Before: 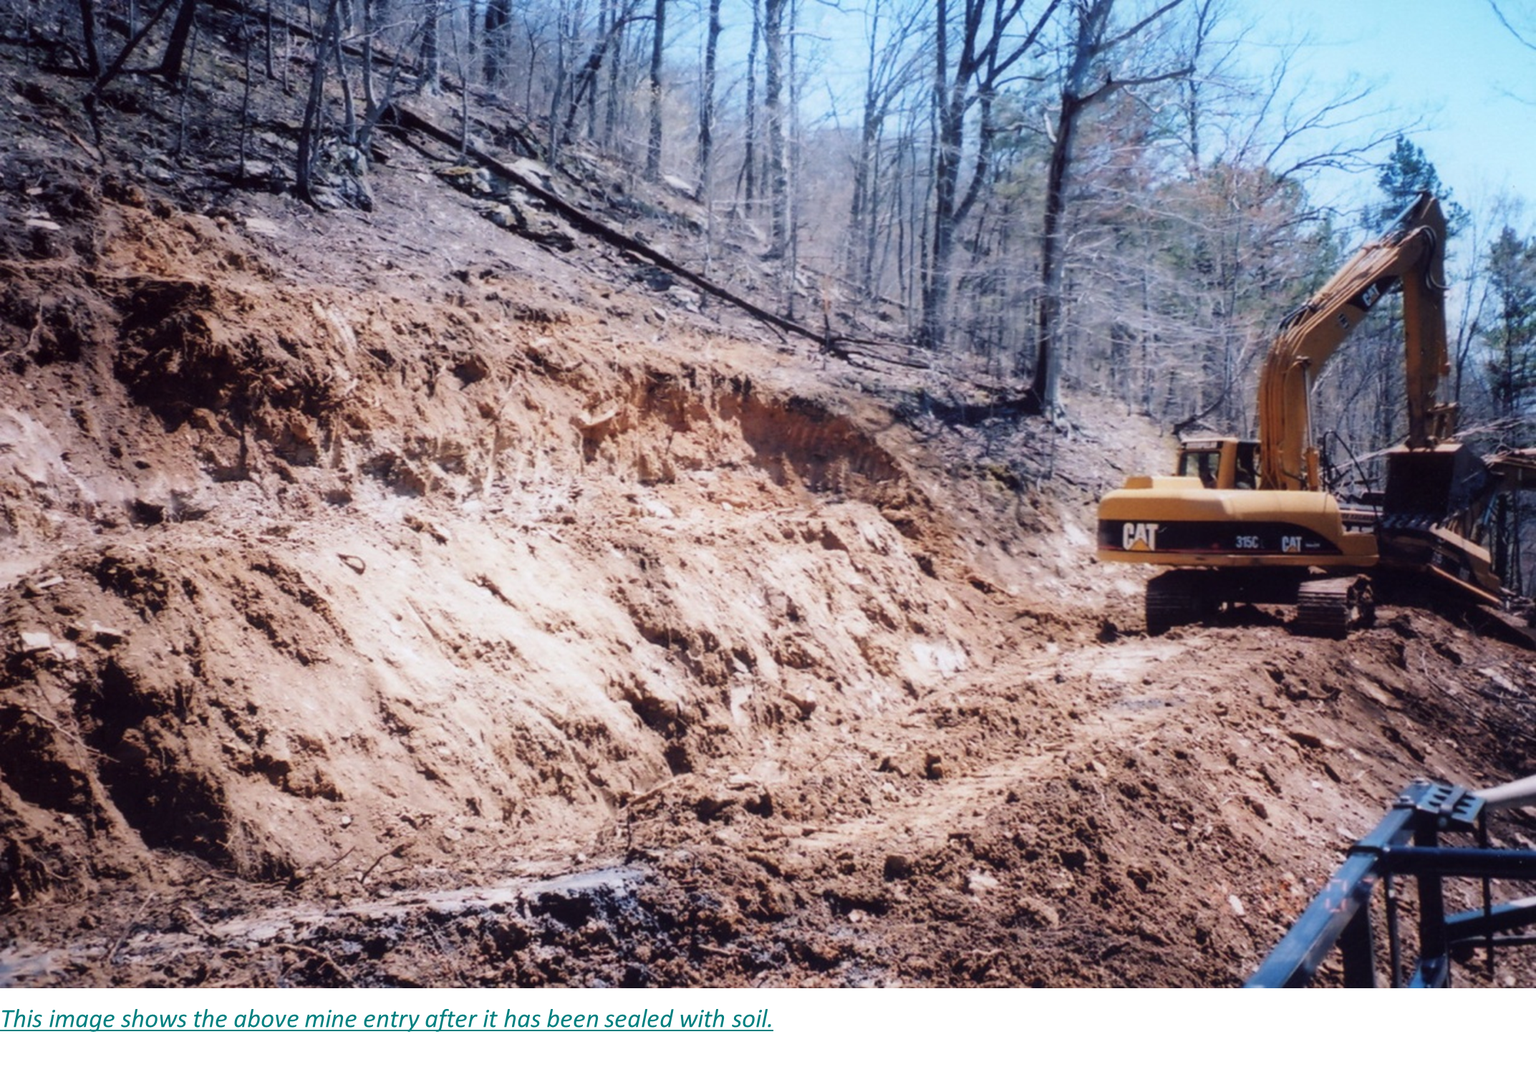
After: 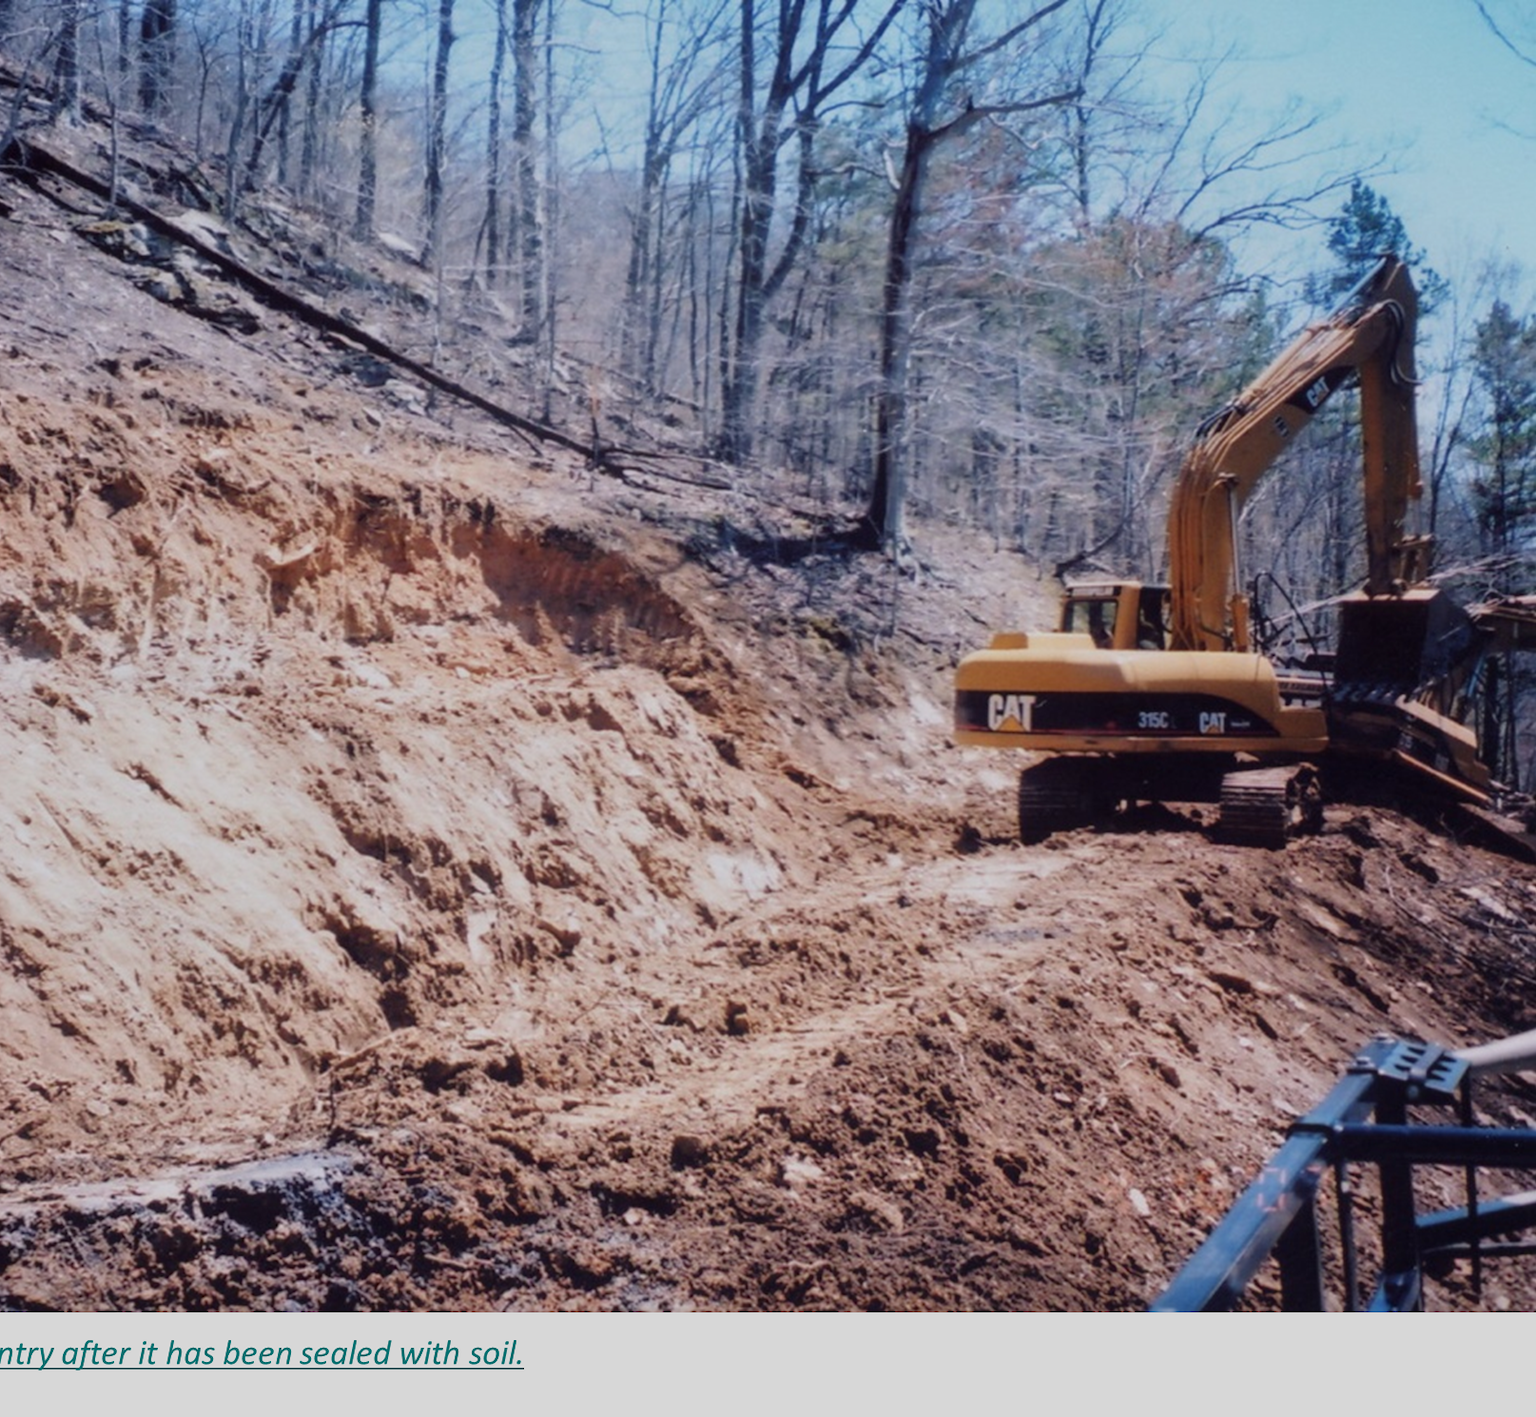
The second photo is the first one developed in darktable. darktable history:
tone equalizer: -8 EV -0.002 EV, -7 EV 0.003 EV, -6 EV -0.02 EV, -5 EV 0.015 EV, -4 EV -0.019 EV, -3 EV 0.034 EV, -2 EV -0.054 EV, -1 EV -0.274 EV, +0 EV -0.564 EV, smoothing 1
crop and rotate: left 24.675%
